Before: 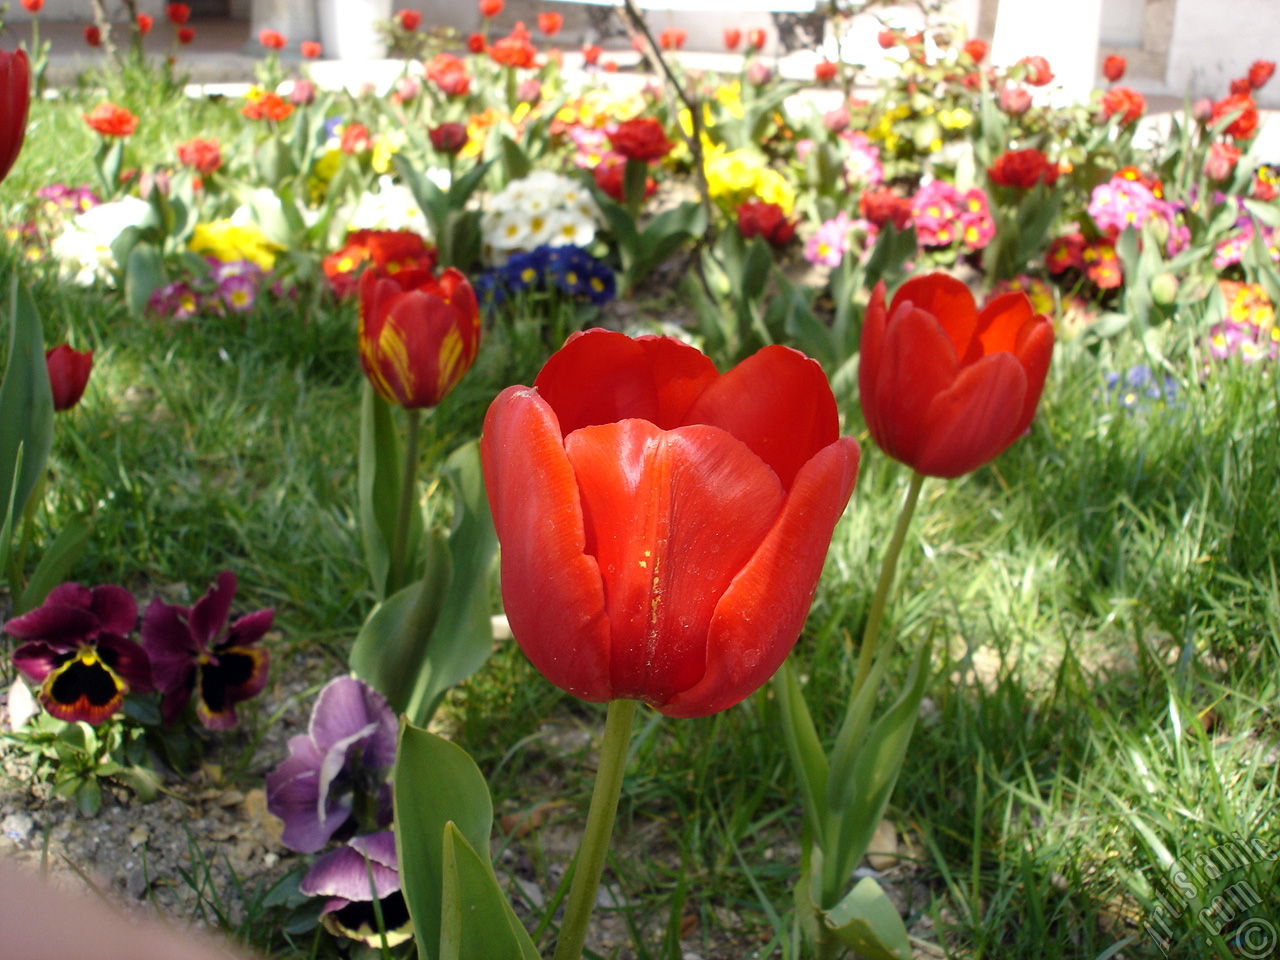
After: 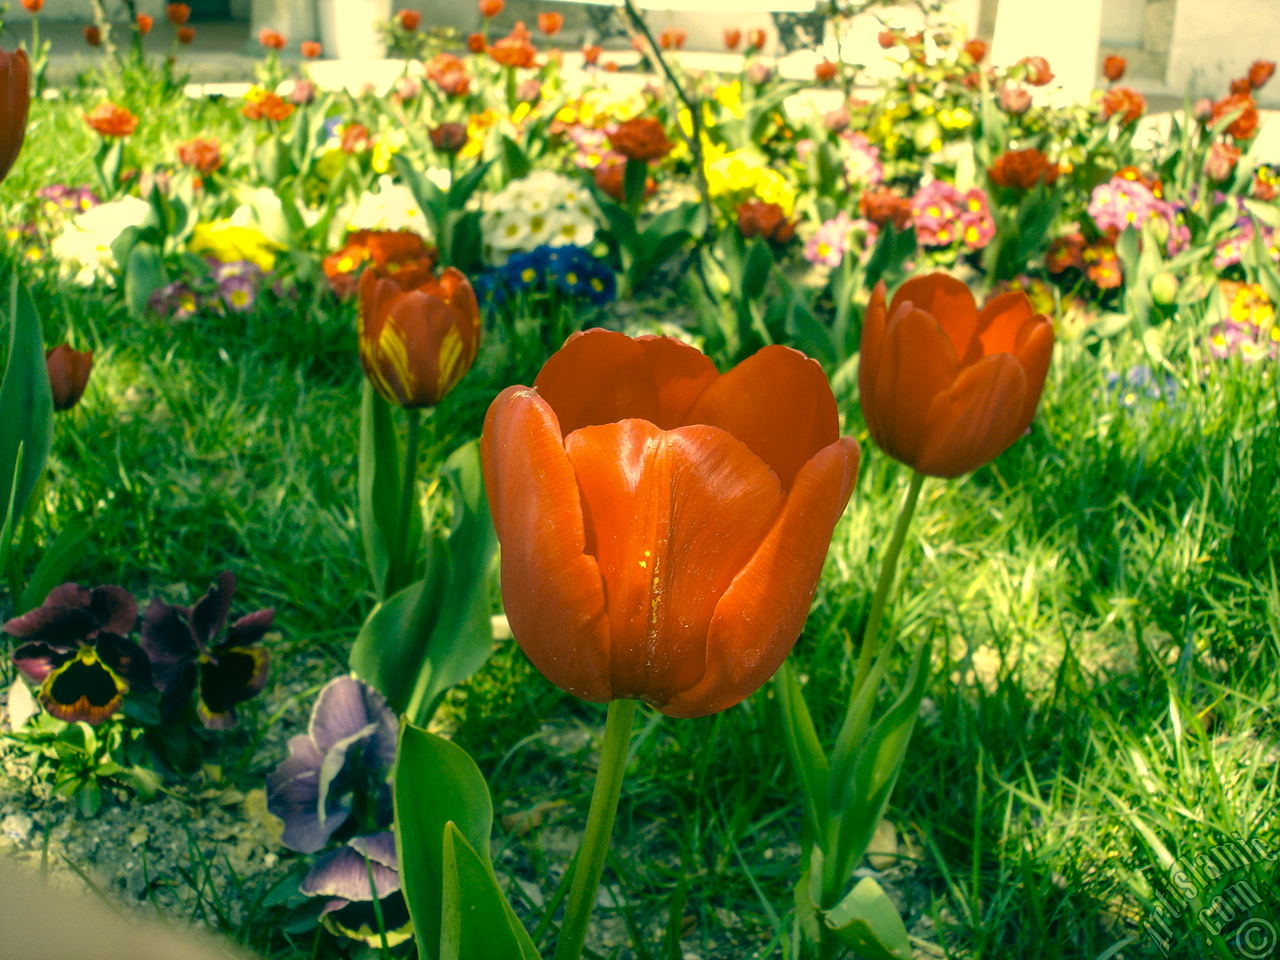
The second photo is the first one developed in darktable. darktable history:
local contrast: highlights 0%, shadows 0%, detail 133%
color correction: highlights a* 1.83, highlights b* 34.02, shadows a* -36.68, shadows b* -5.48
